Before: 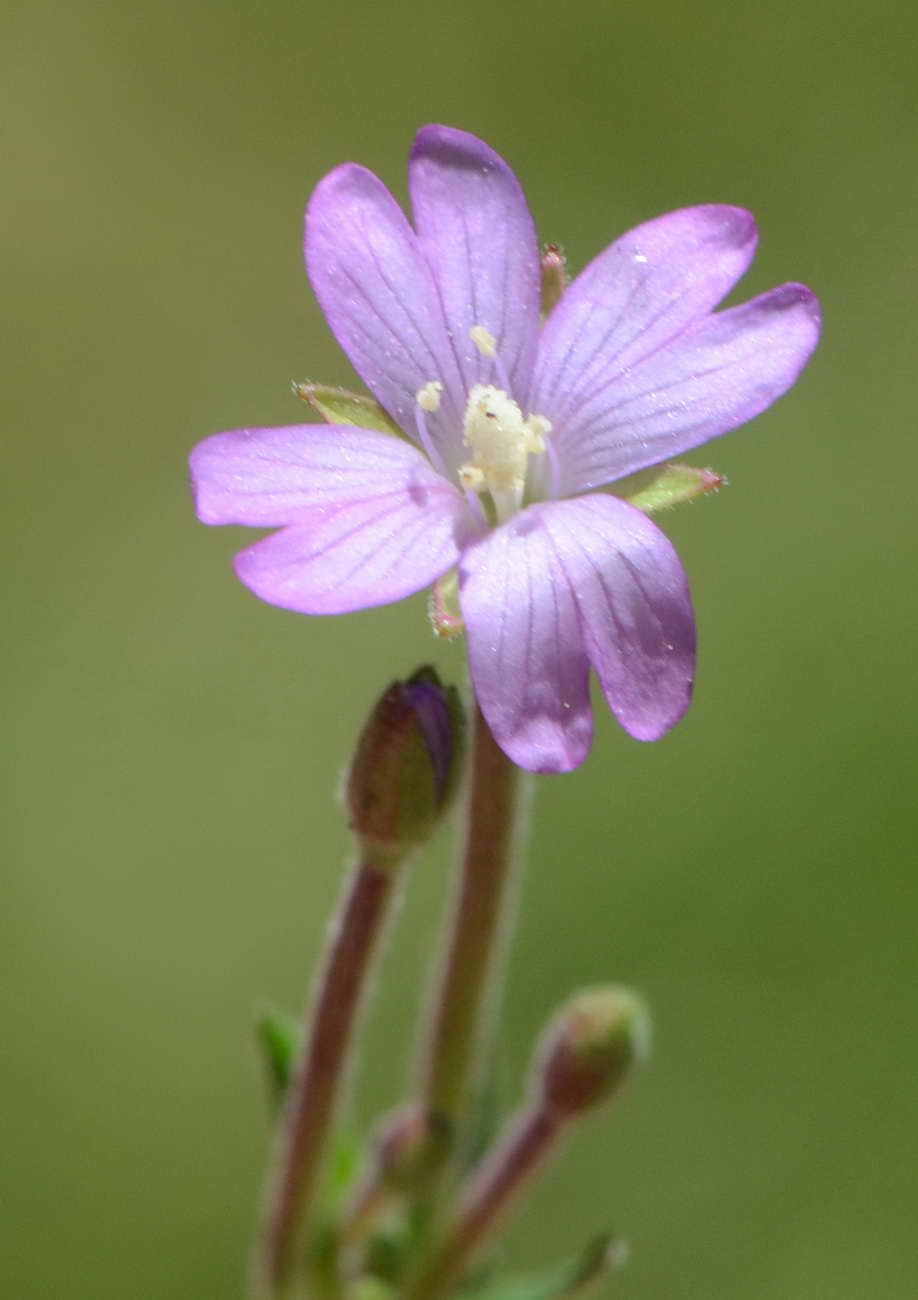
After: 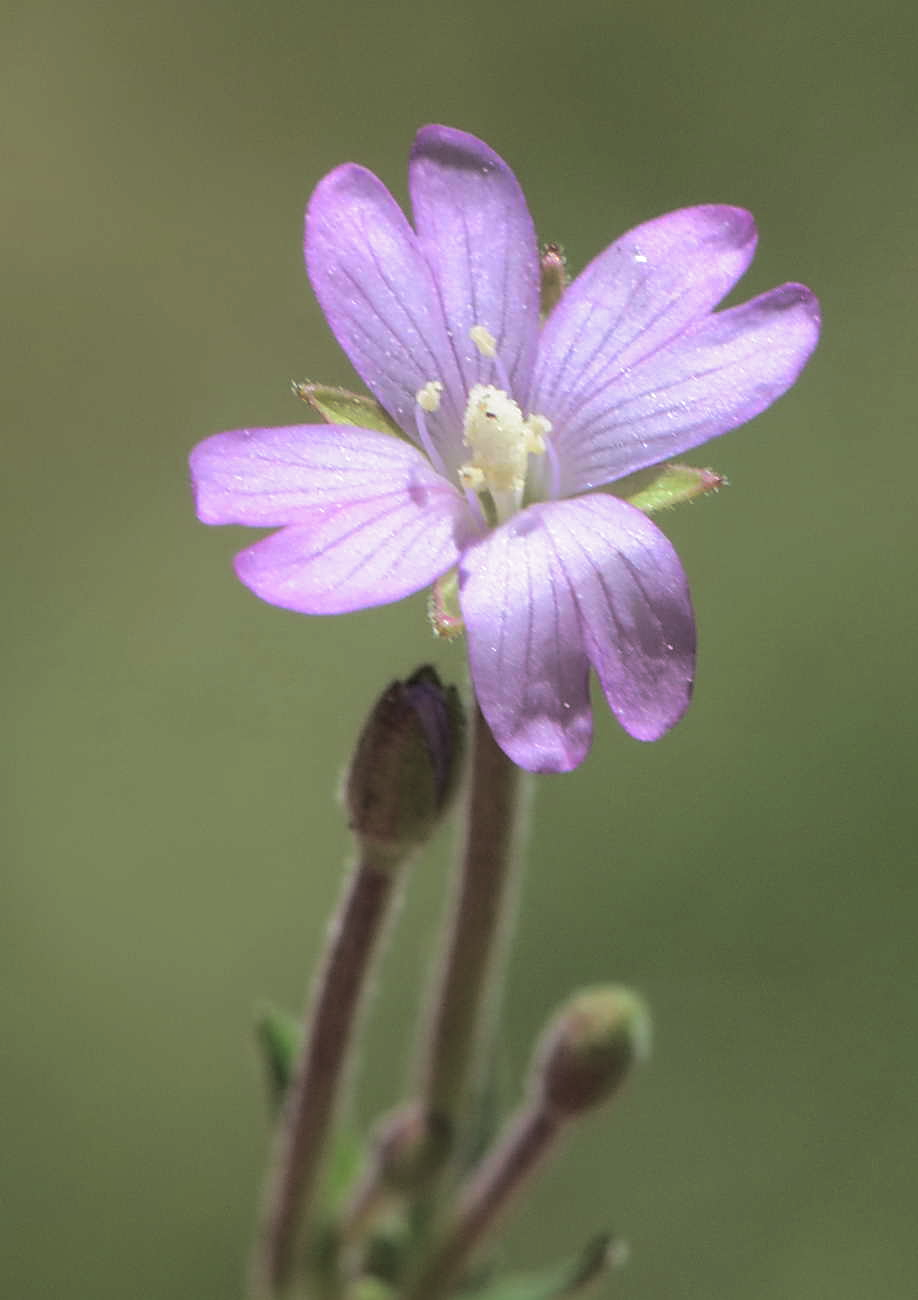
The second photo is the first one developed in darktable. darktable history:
split-toning: shadows › hue 36°, shadows › saturation 0.05, highlights › hue 10.8°, highlights › saturation 0.15, compress 40%
sharpen: on, module defaults
